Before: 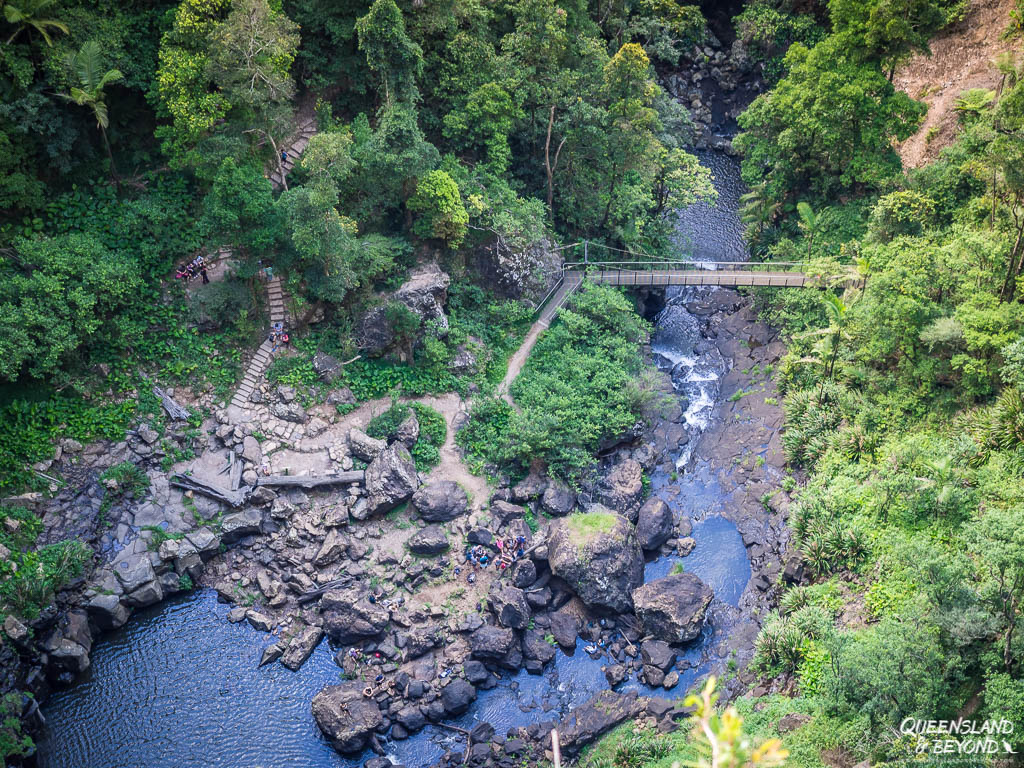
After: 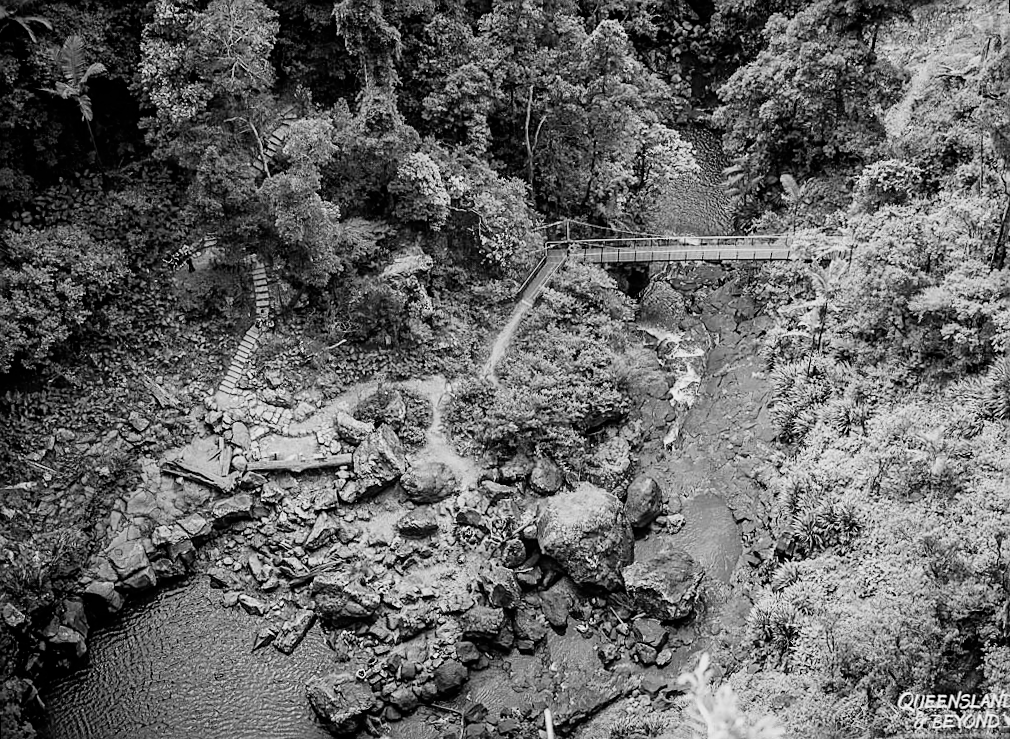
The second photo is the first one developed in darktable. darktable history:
monochrome: on, module defaults
filmic rgb: black relative exposure -5 EV, white relative exposure 3.5 EV, hardness 3.19, contrast 1.2, highlights saturation mix -30%
sharpen: on, module defaults
rotate and perspective: rotation -1.32°, lens shift (horizontal) -0.031, crop left 0.015, crop right 0.985, crop top 0.047, crop bottom 0.982
